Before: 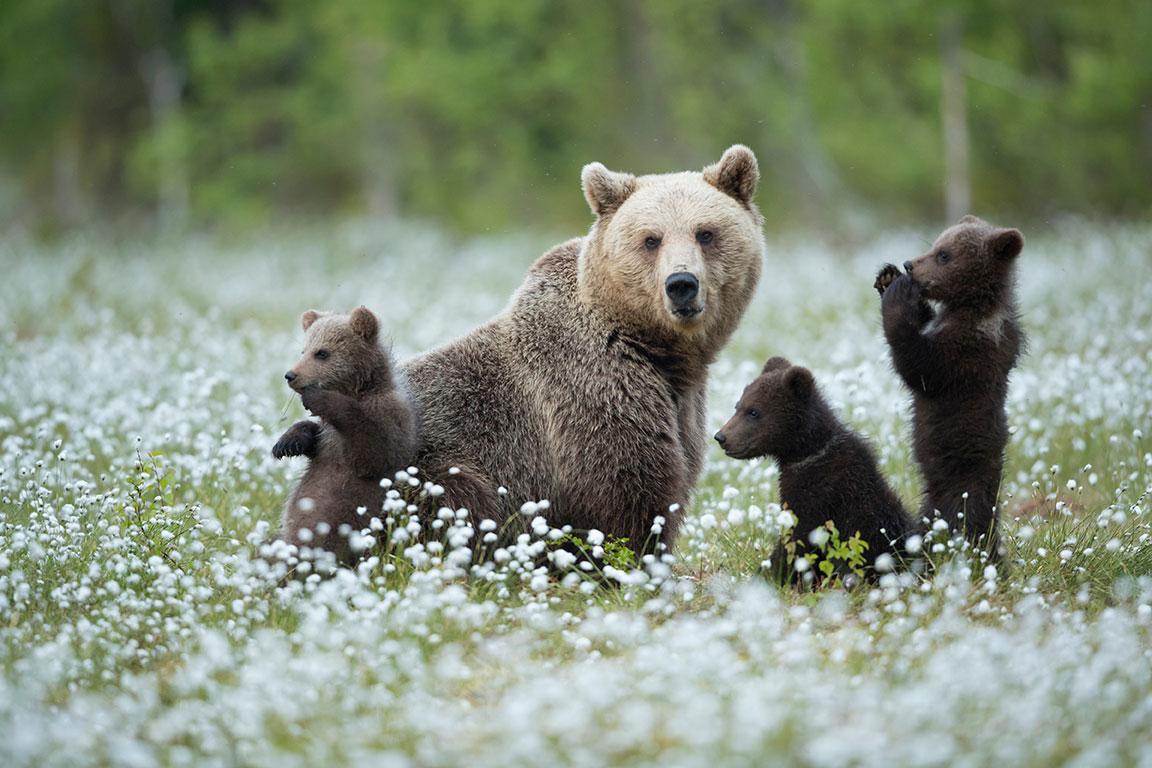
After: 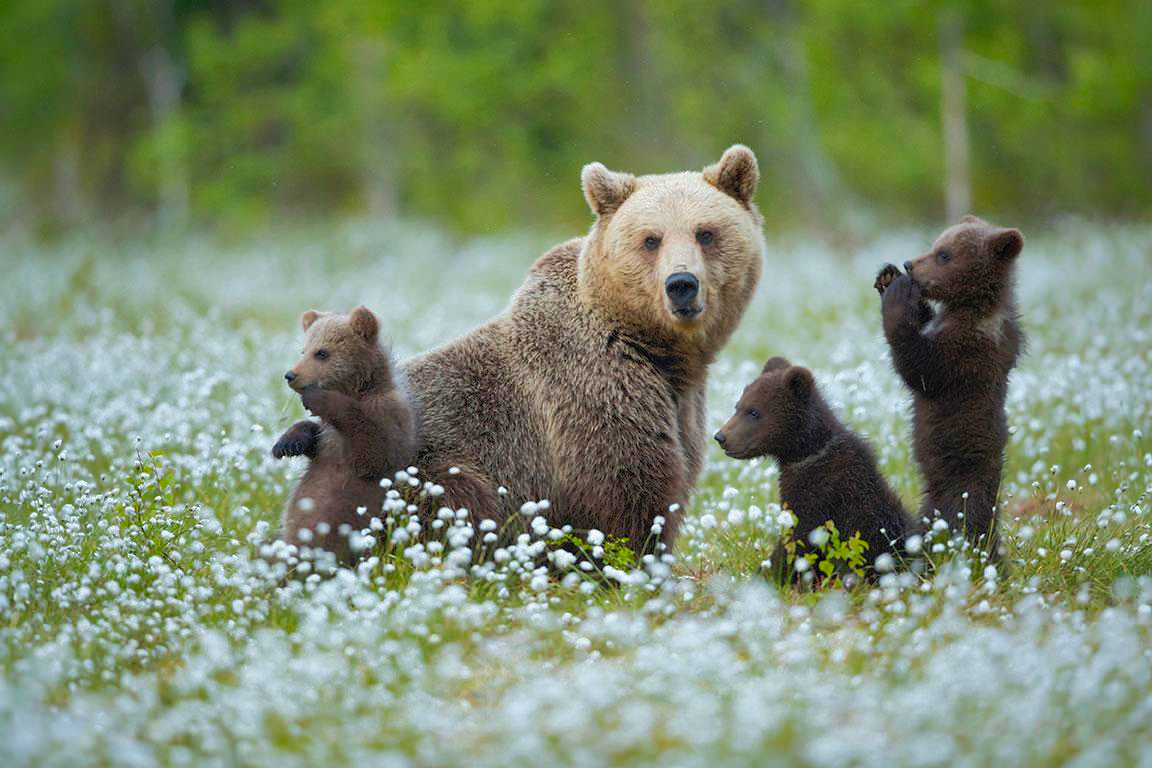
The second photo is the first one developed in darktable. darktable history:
shadows and highlights: on, module defaults
color balance rgb: power › luminance 3.303%, power › hue 232.28°, perceptual saturation grading › global saturation 30.873%, global vibrance 20%
